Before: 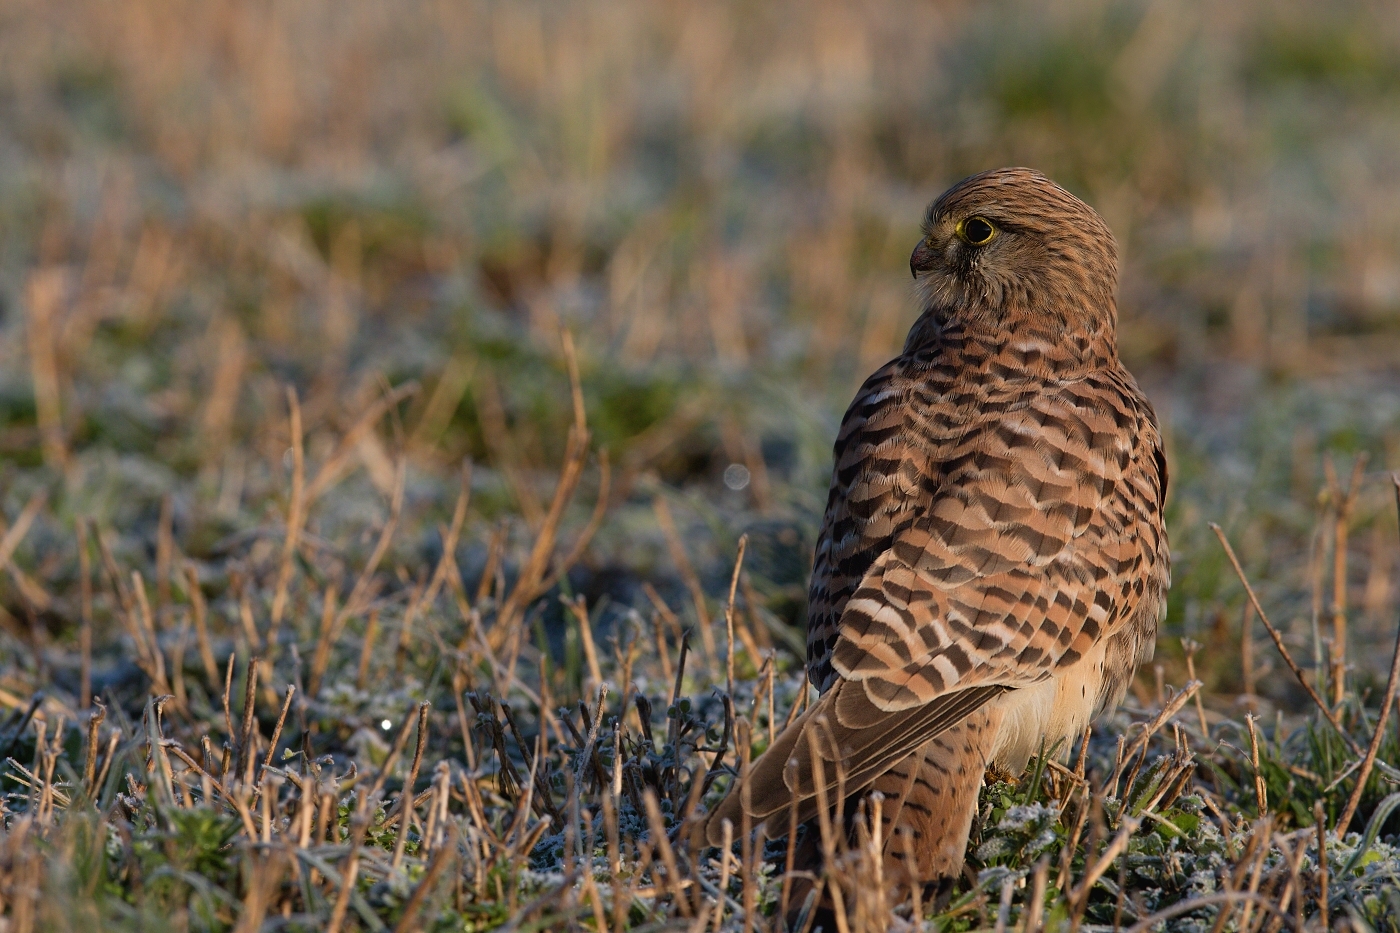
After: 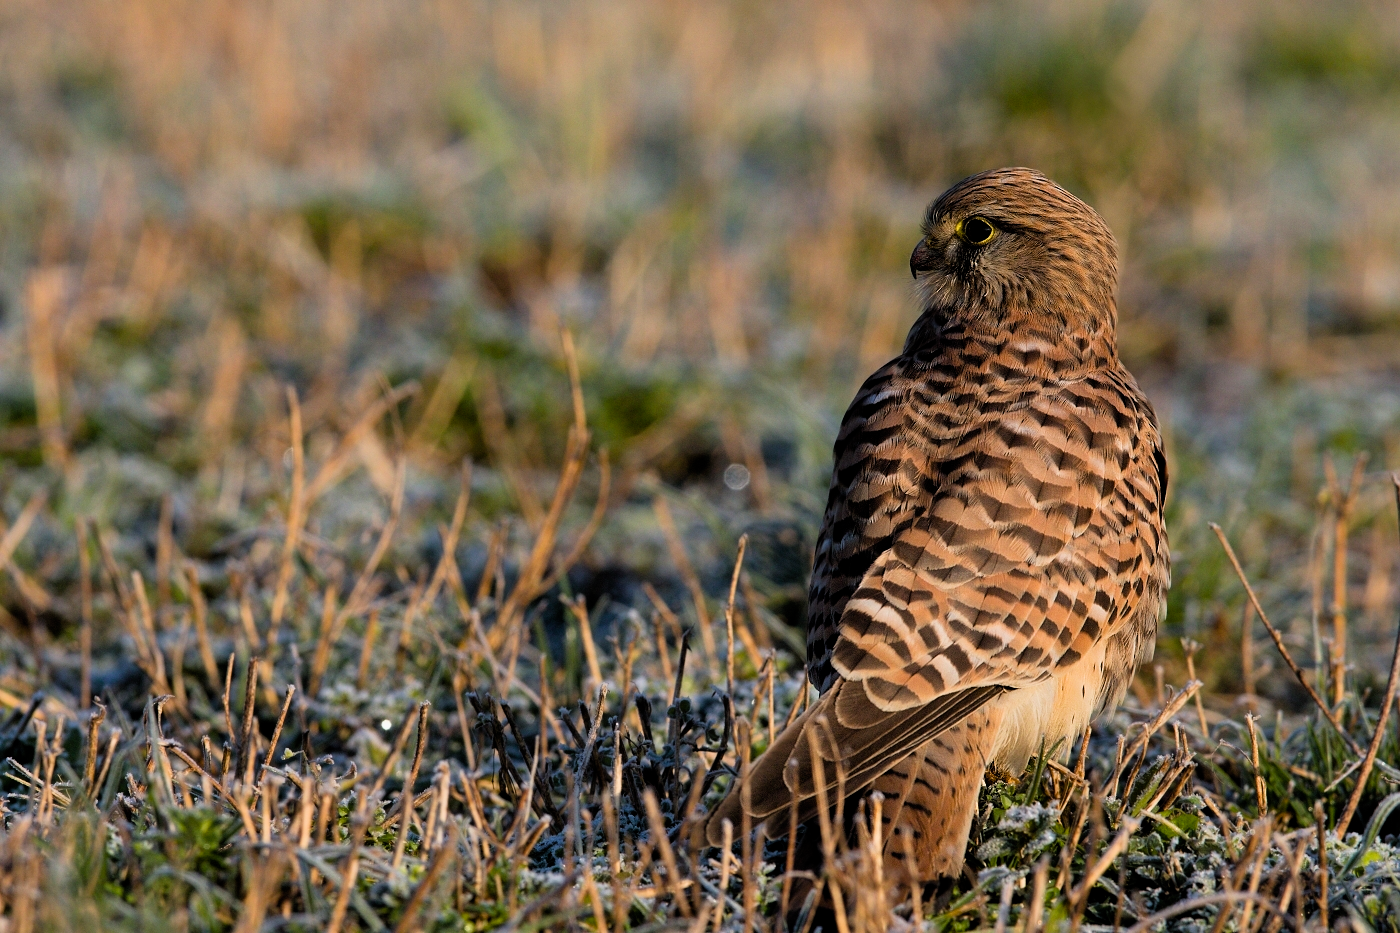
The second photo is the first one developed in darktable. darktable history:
filmic rgb: middle gray luminance 12.6%, black relative exposure -10.19 EV, white relative exposure 3.47 EV, threshold 5.98 EV, target black luminance 0%, hardness 5.79, latitude 44.98%, contrast 1.217, highlights saturation mix 5.37%, shadows ↔ highlights balance 27.6%, iterations of high-quality reconstruction 0, enable highlight reconstruction true
color balance rgb: perceptual saturation grading › global saturation 11.687%, perceptual brilliance grading › global brilliance 11.143%, global vibrance 14.696%
